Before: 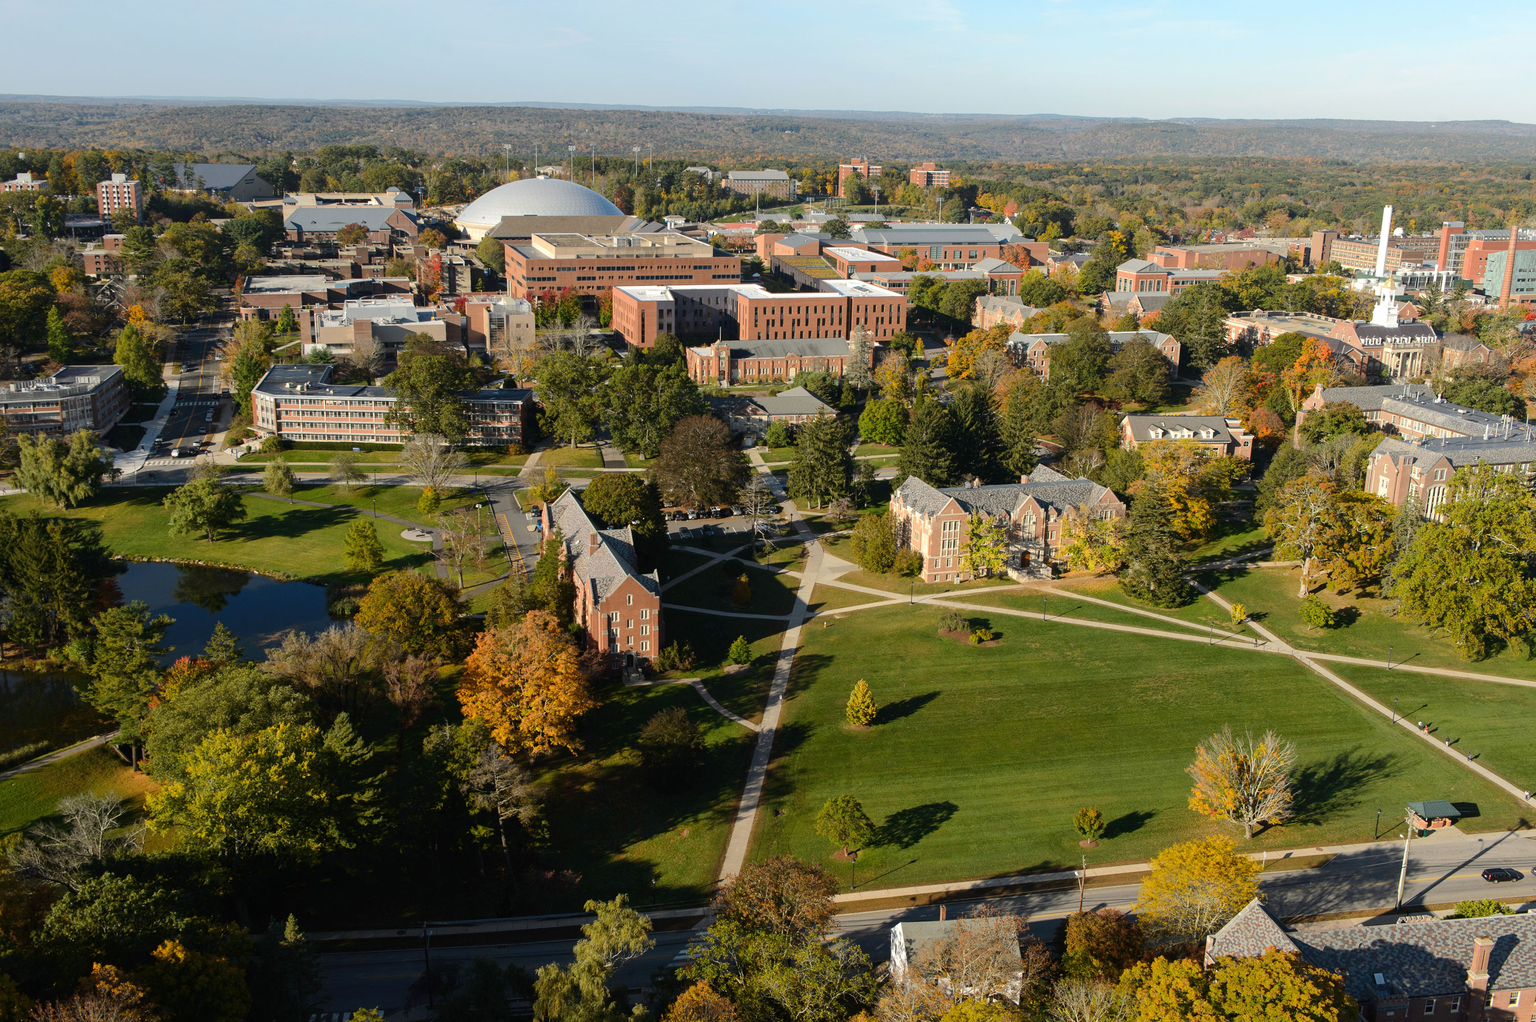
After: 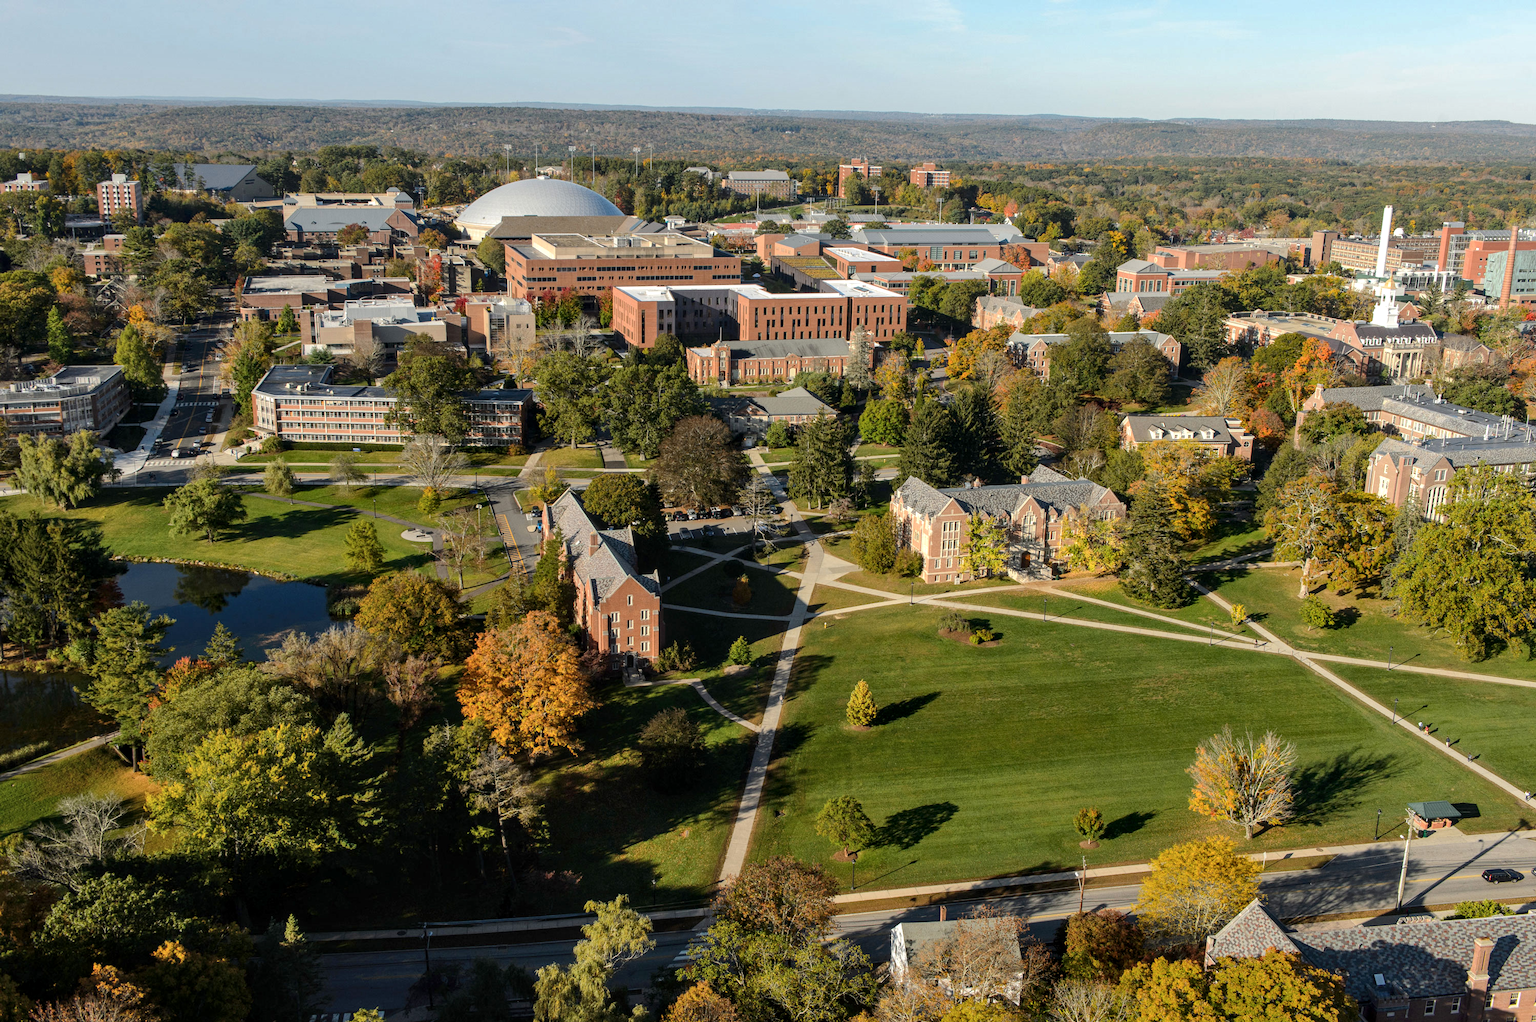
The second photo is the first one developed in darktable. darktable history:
shadows and highlights: shadows 37.27, highlights -28.18, soften with gaussian
color balance rgb: global vibrance 0.5%
local contrast: on, module defaults
